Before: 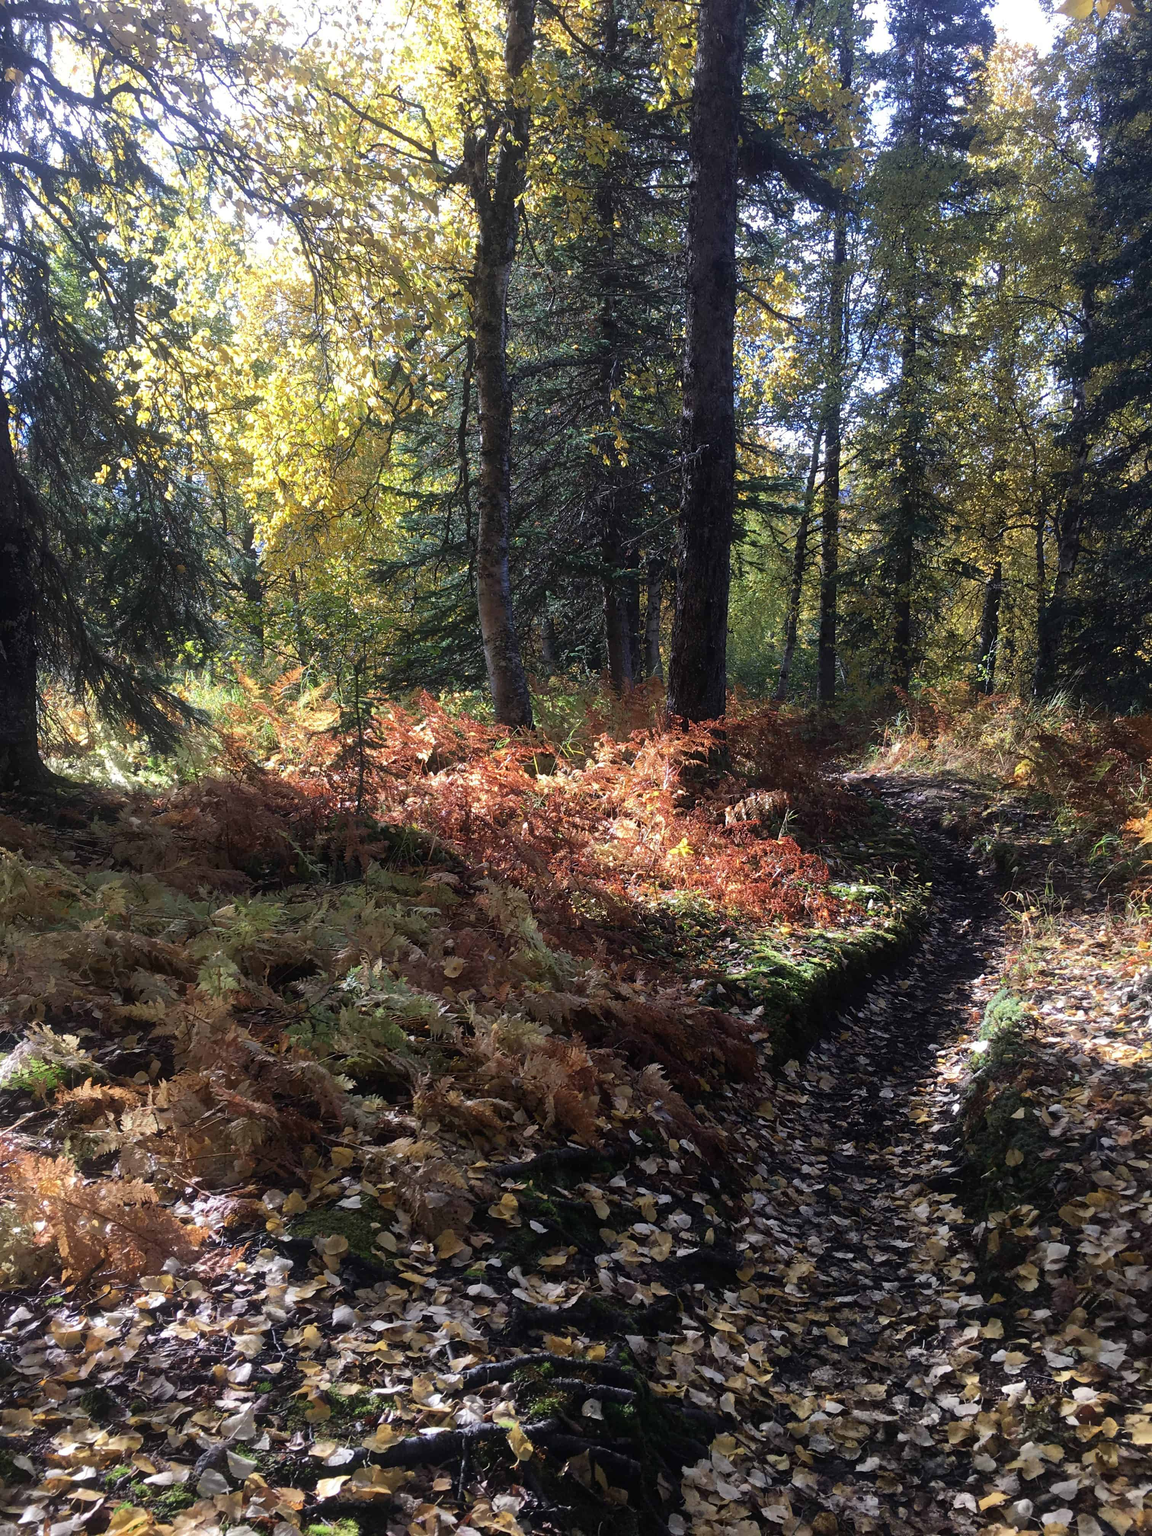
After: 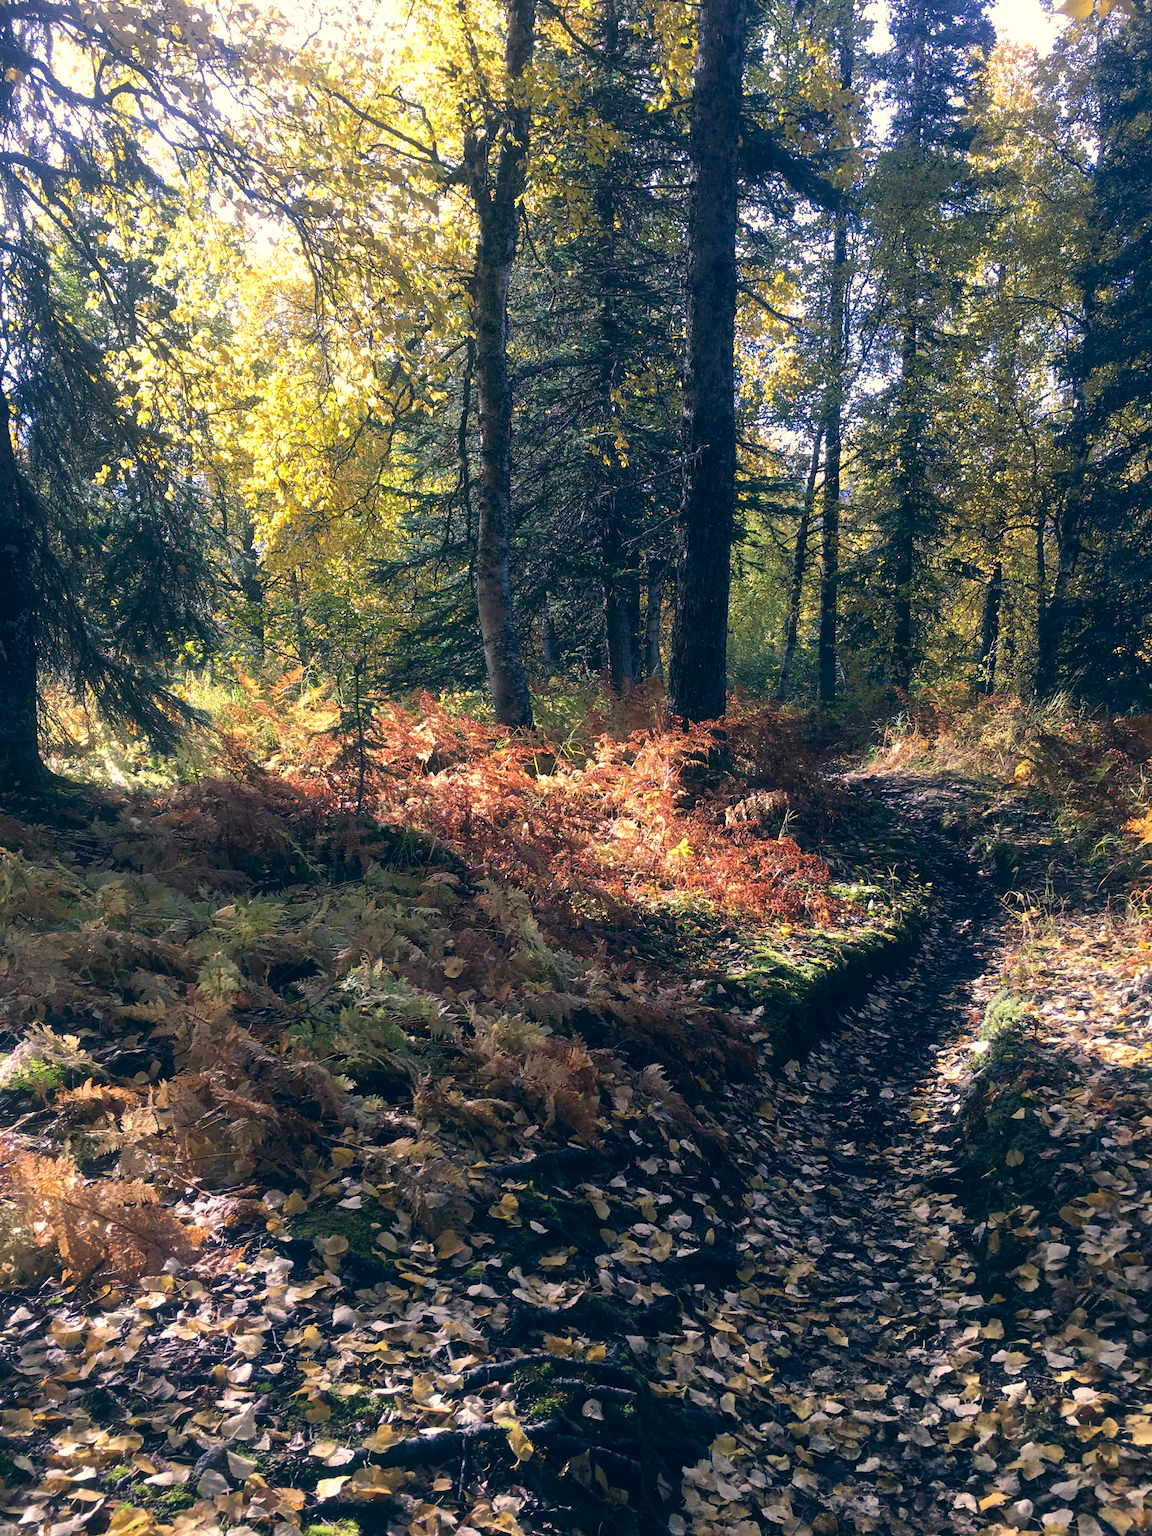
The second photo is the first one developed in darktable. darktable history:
exposure: exposure 0.194 EV, compensate exposure bias true, compensate highlight preservation false
color correction: highlights a* 10.35, highlights b* 14.32, shadows a* -9.73, shadows b* -14.96
